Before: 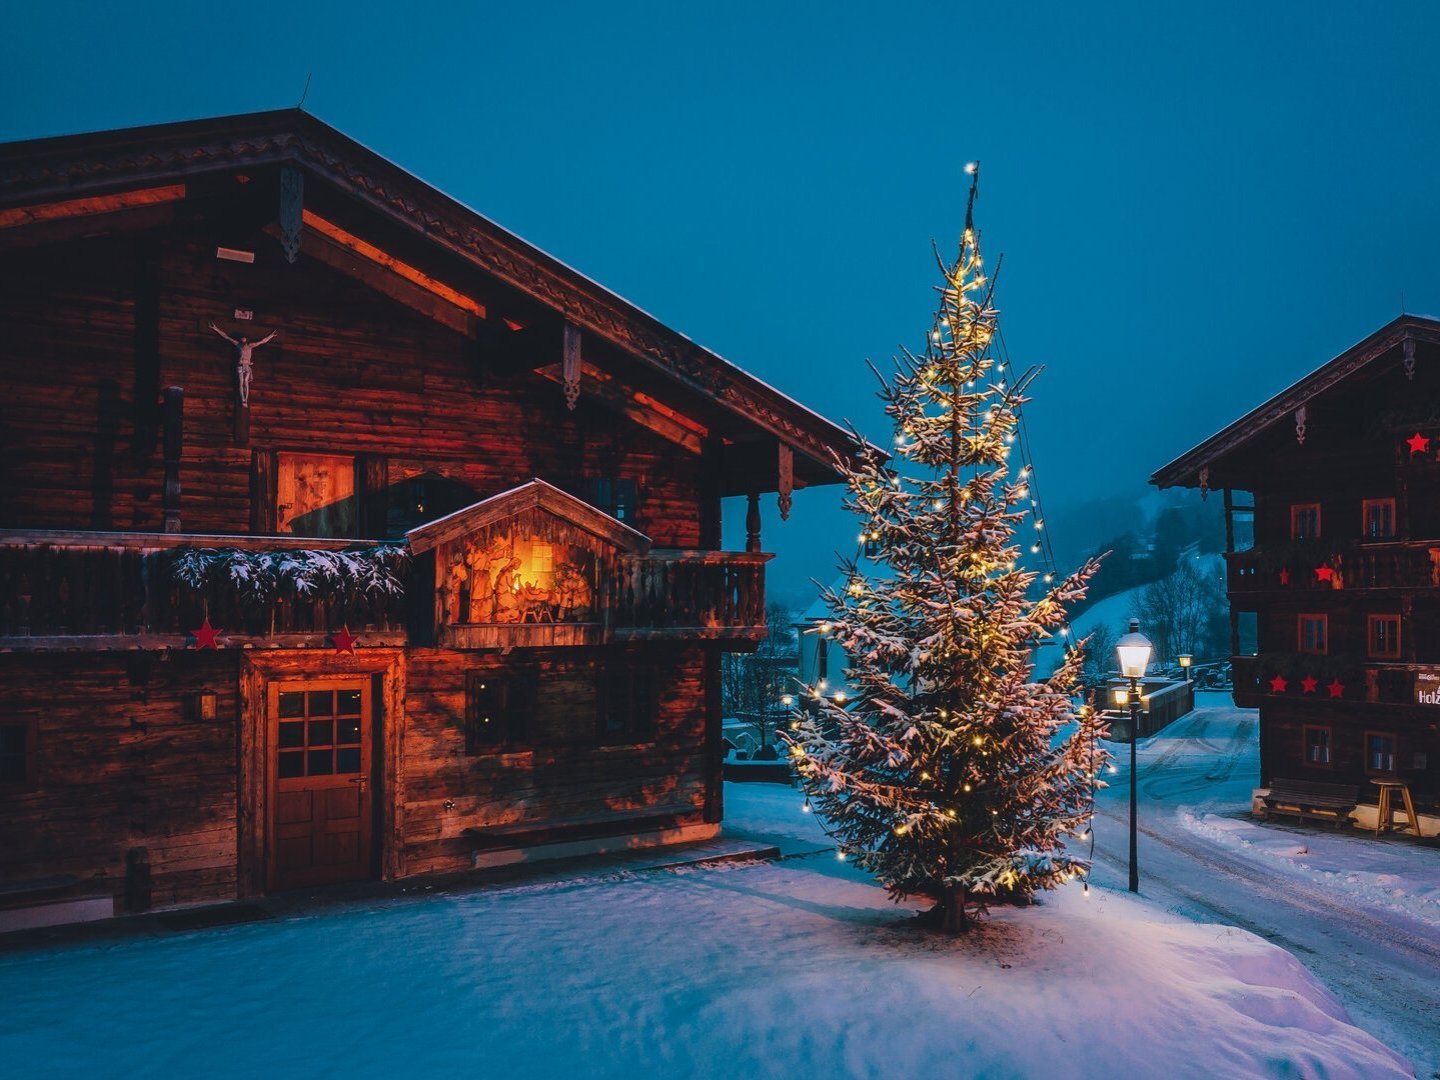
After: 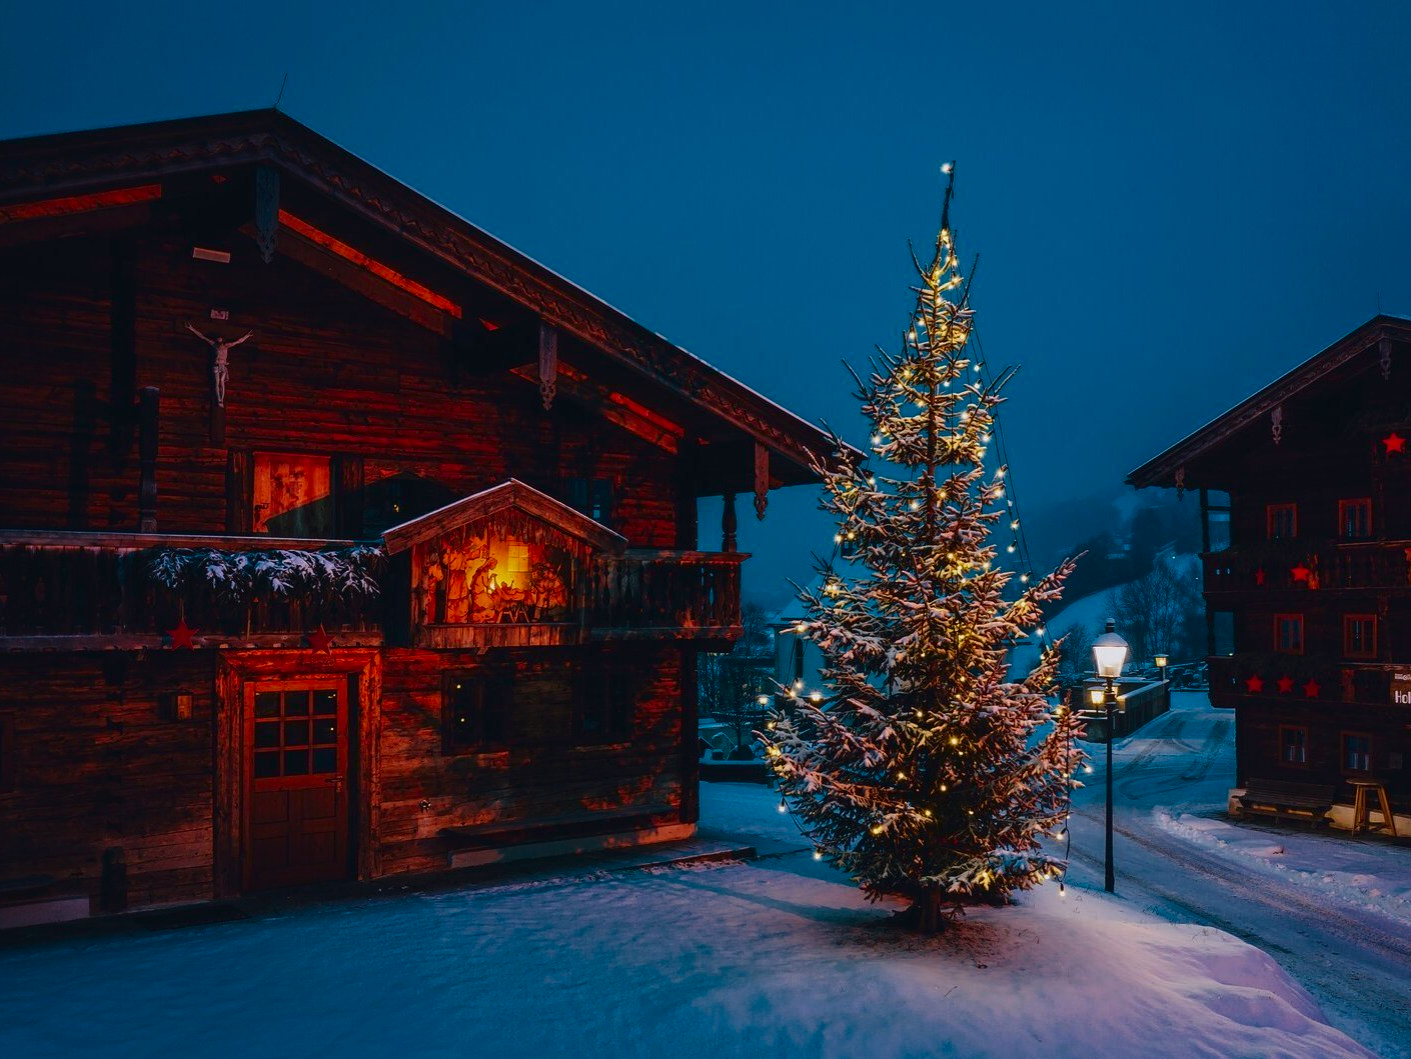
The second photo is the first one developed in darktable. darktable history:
crop: left 1.724%, right 0.27%, bottom 1.885%
contrast brightness saturation: brightness -0.203, saturation 0.083
